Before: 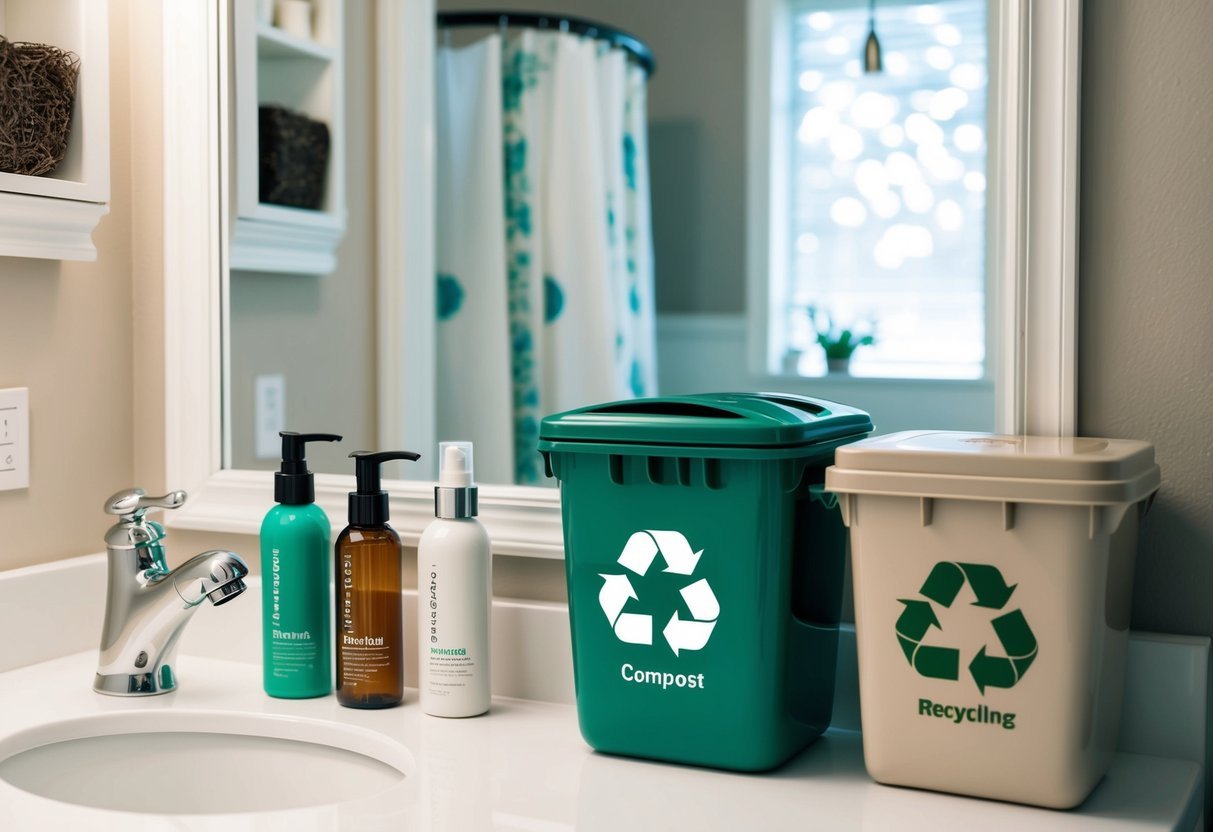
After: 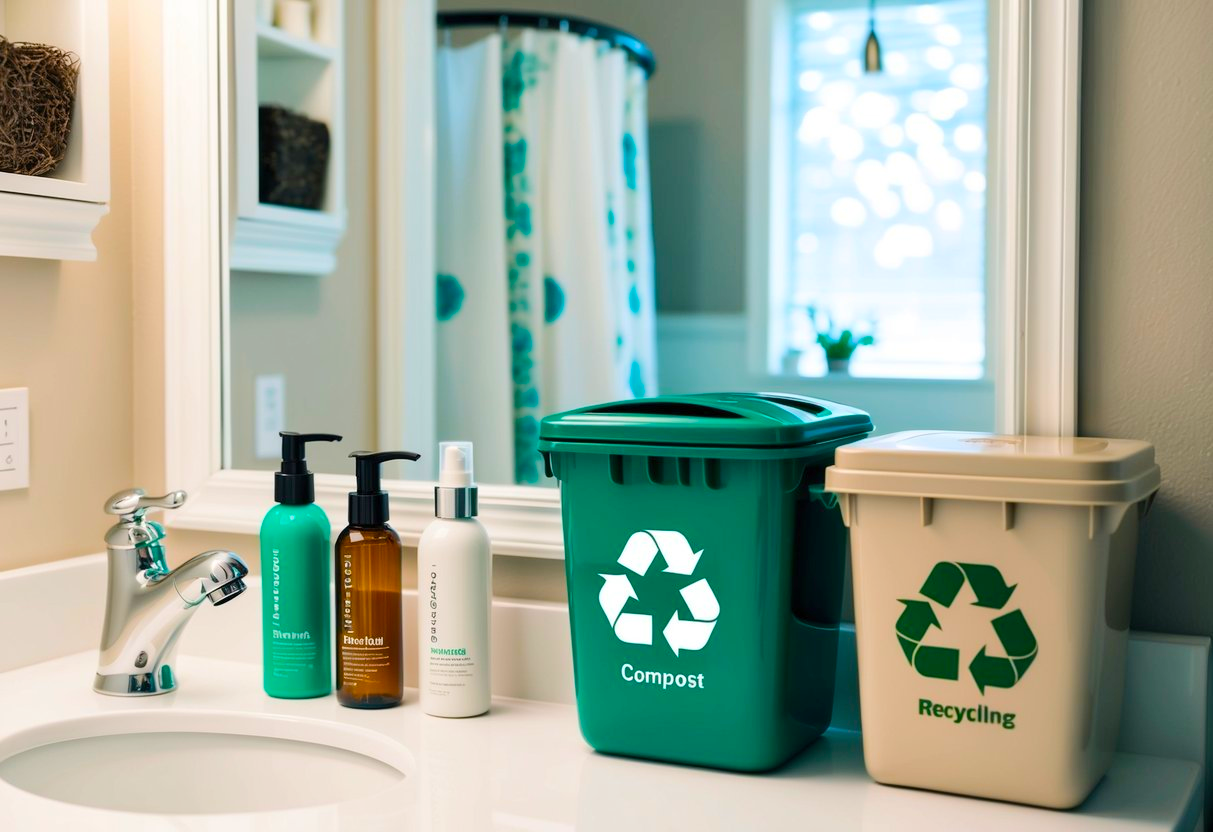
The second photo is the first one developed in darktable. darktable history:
contrast brightness saturation: contrast 0.1, brightness 0.03, saturation 0.09
color balance rgb: perceptual saturation grading › global saturation 25%, perceptual brilliance grading › mid-tones 10%, perceptual brilliance grading › shadows 15%, global vibrance 20%
